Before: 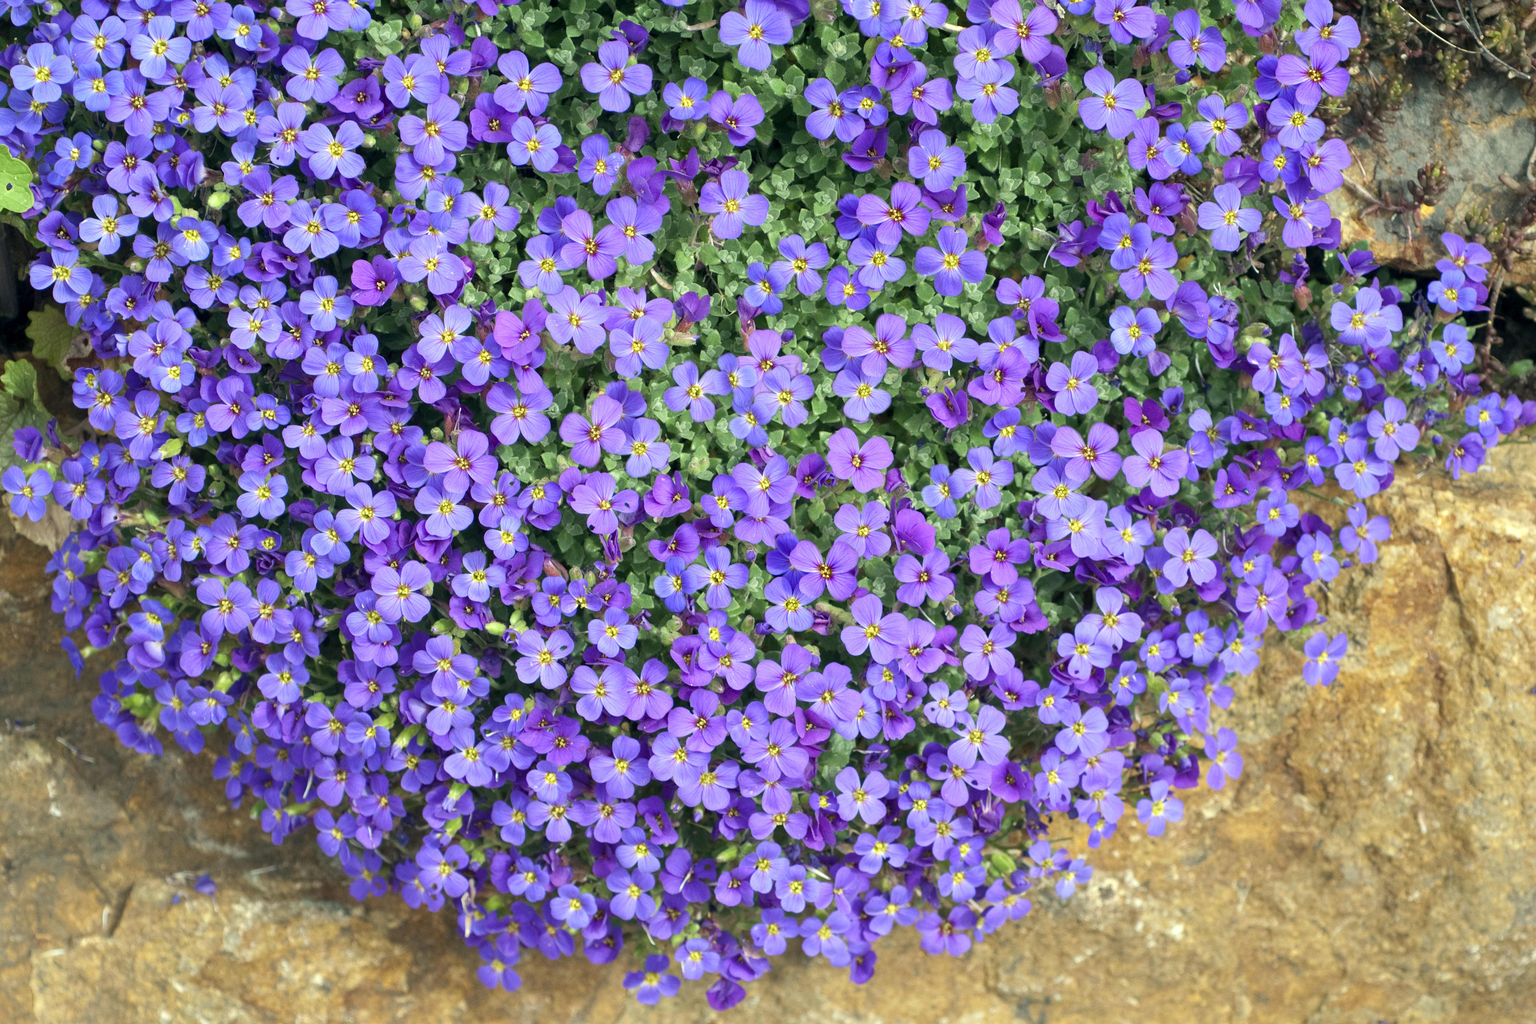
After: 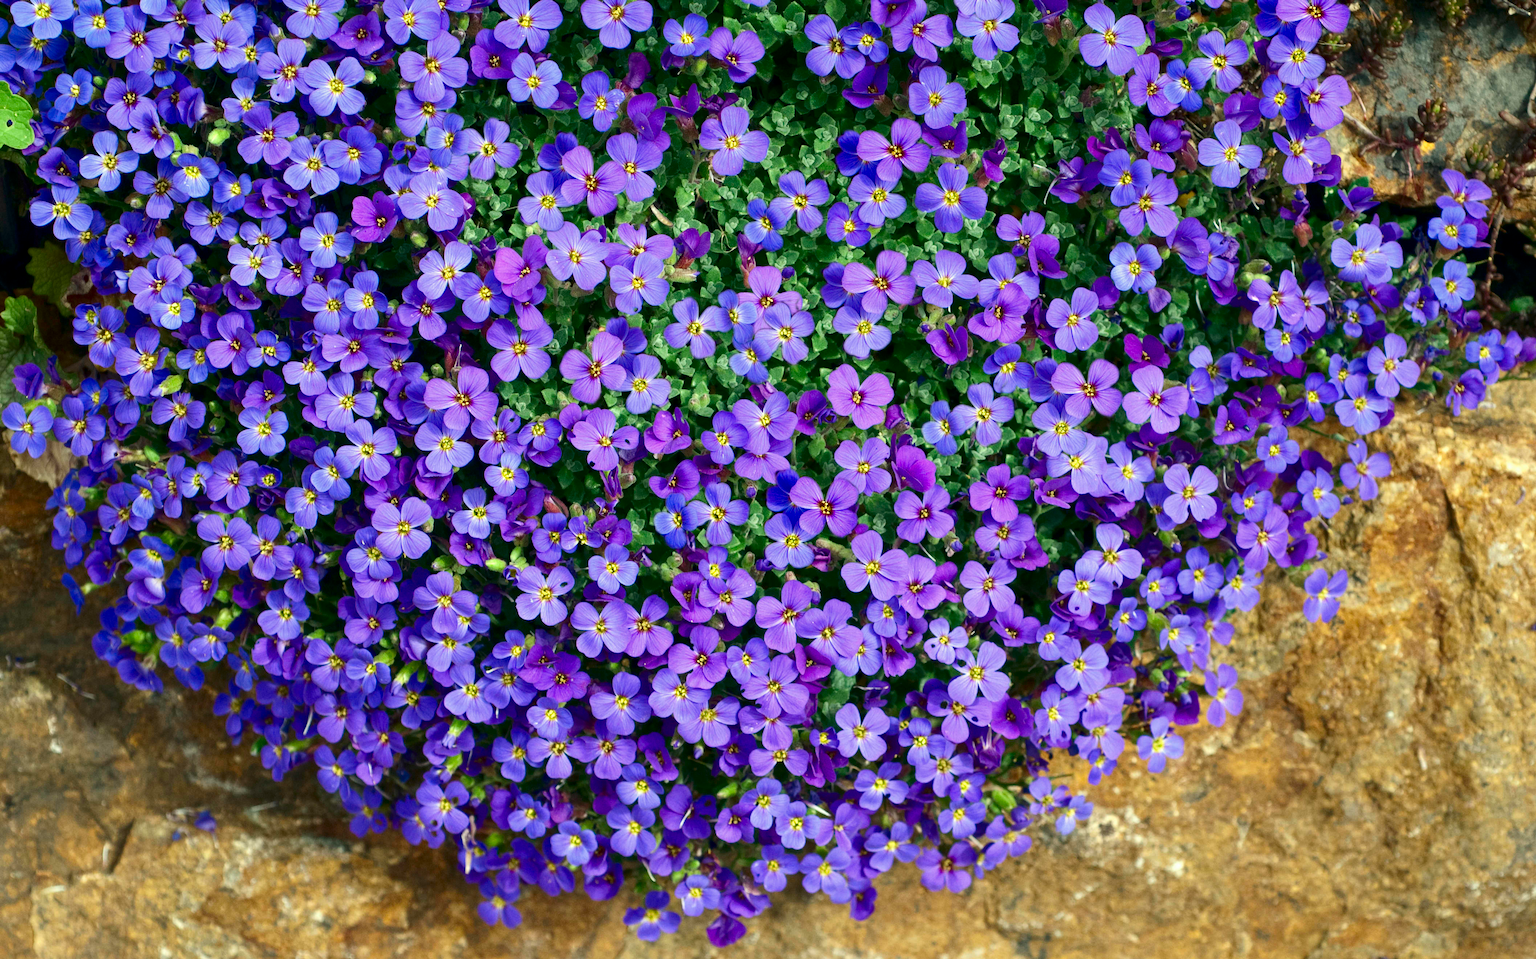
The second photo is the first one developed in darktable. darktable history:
crop and rotate: top 6.25%
split-toning: shadows › saturation 0.61, highlights › saturation 0.58, balance -28.74, compress 87.36%
contrast brightness saturation: contrast 0.13, brightness -0.24, saturation 0.14
